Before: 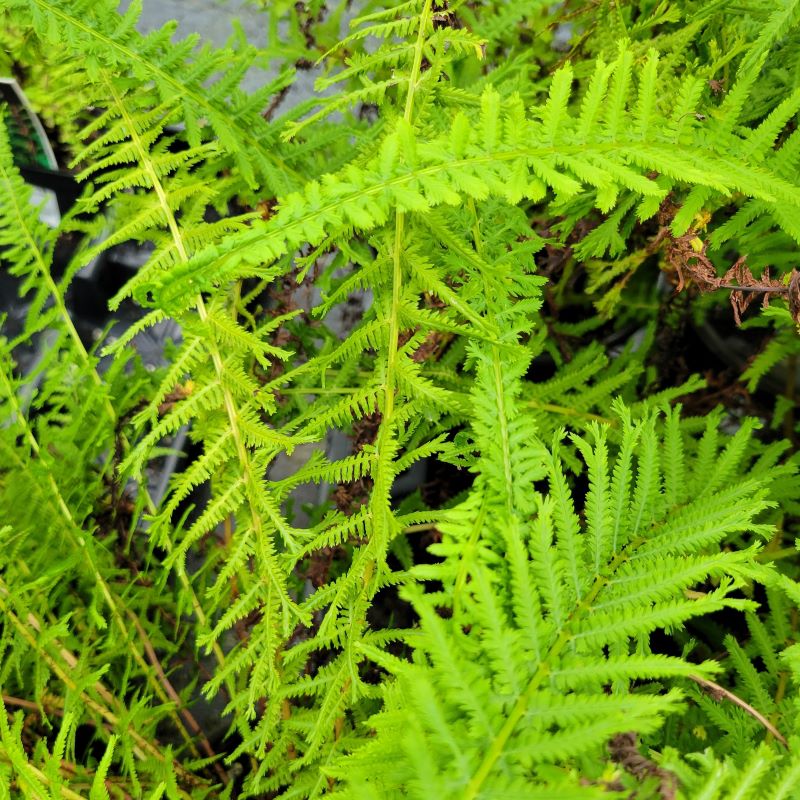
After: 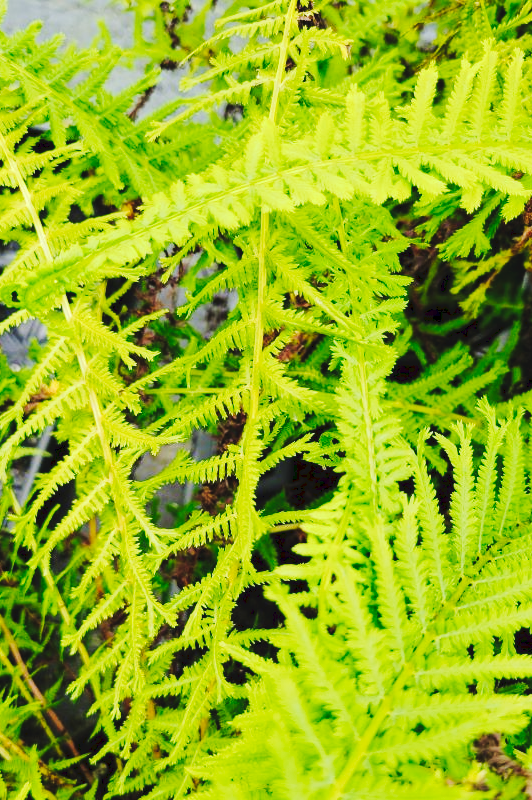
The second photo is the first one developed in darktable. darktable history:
crop: left 16.899%, right 16.556%
tone curve: curves: ch0 [(0, 0) (0.003, 0.061) (0.011, 0.065) (0.025, 0.066) (0.044, 0.077) (0.069, 0.092) (0.1, 0.106) (0.136, 0.125) (0.177, 0.16) (0.224, 0.206) (0.277, 0.272) (0.335, 0.356) (0.399, 0.472) (0.468, 0.59) (0.543, 0.686) (0.623, 0.766) (0.709, 0.832) (0.801, 0.886) (0.898, 0.929) (1, 1)], preserve colors none
